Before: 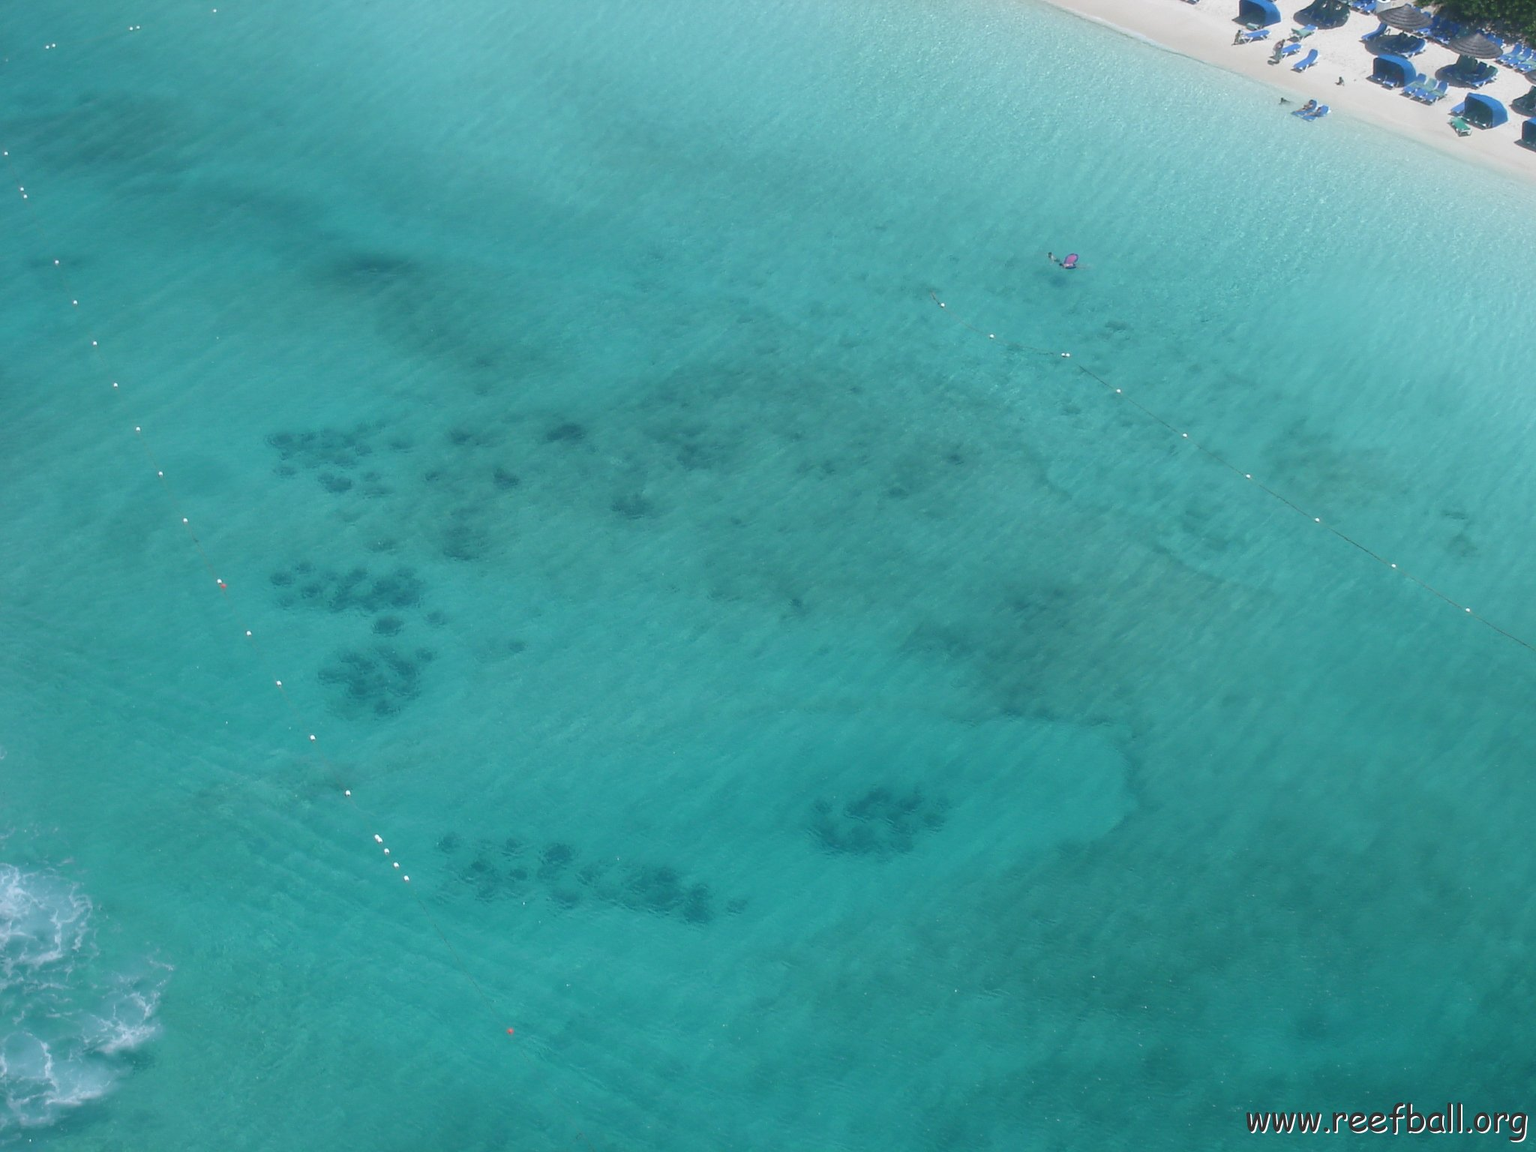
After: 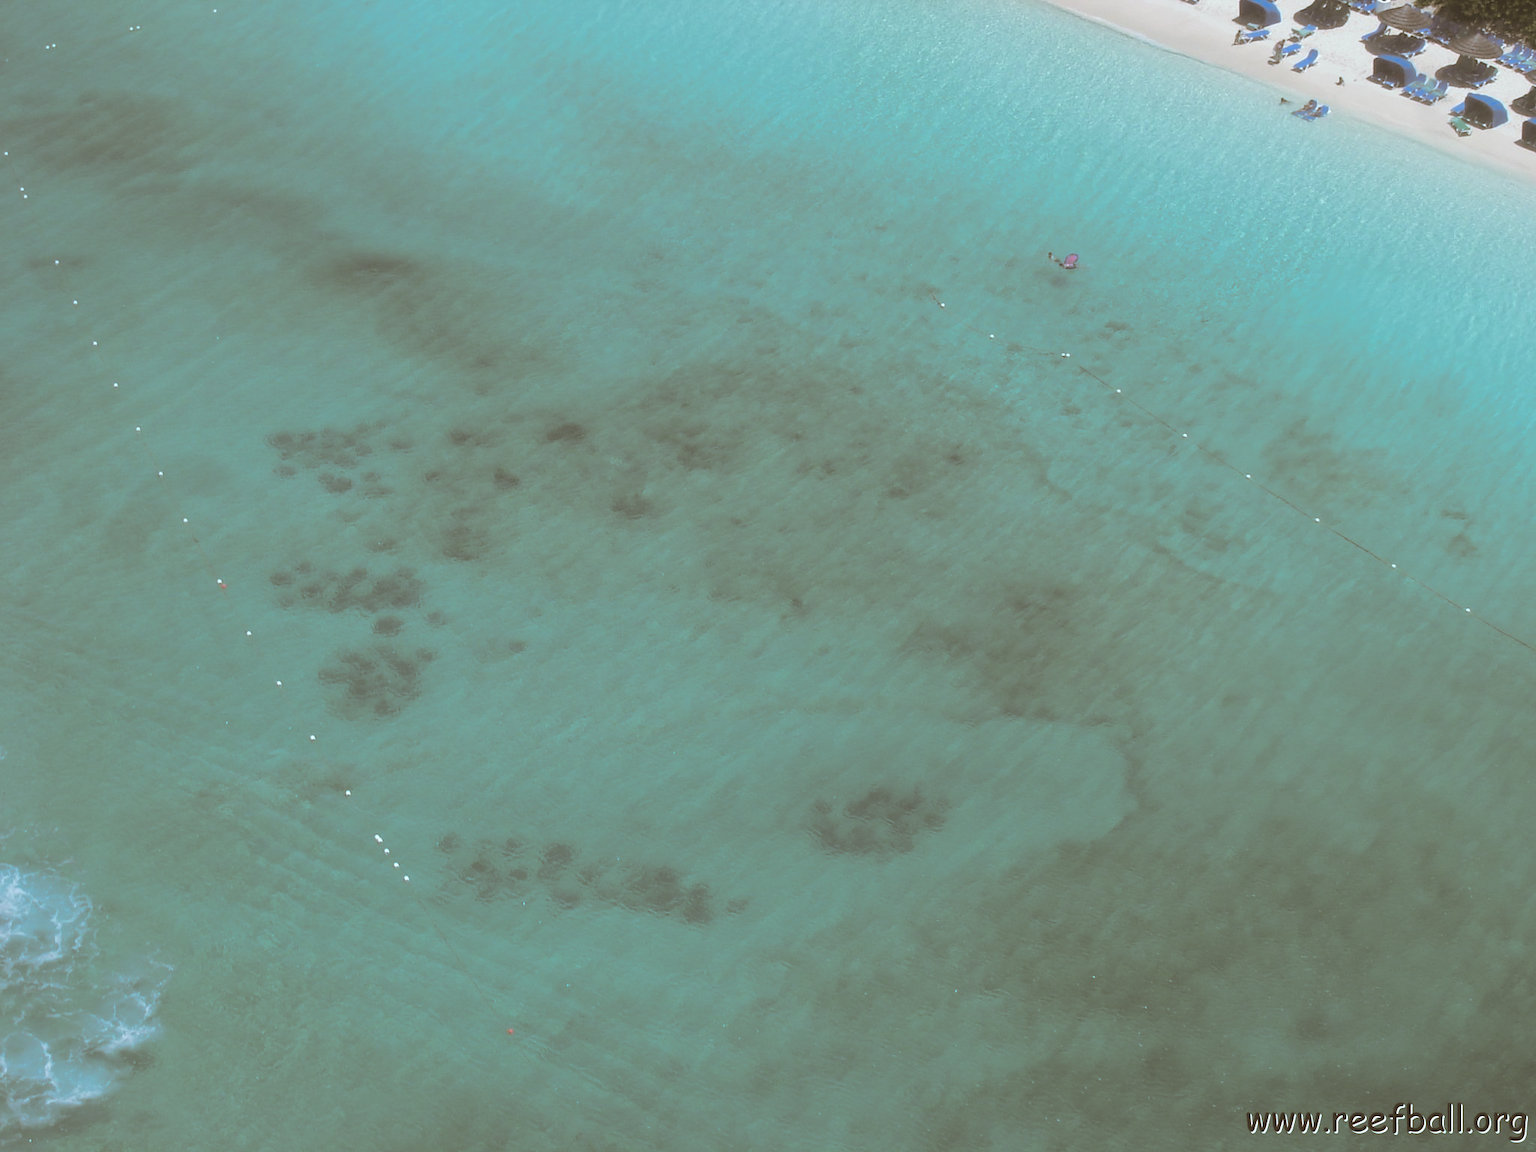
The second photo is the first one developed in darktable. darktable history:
split-toning: shadows › hue 37.98°, highlights › hue 185.58°, balance -55.261
tone equalizer: on, module defaults
